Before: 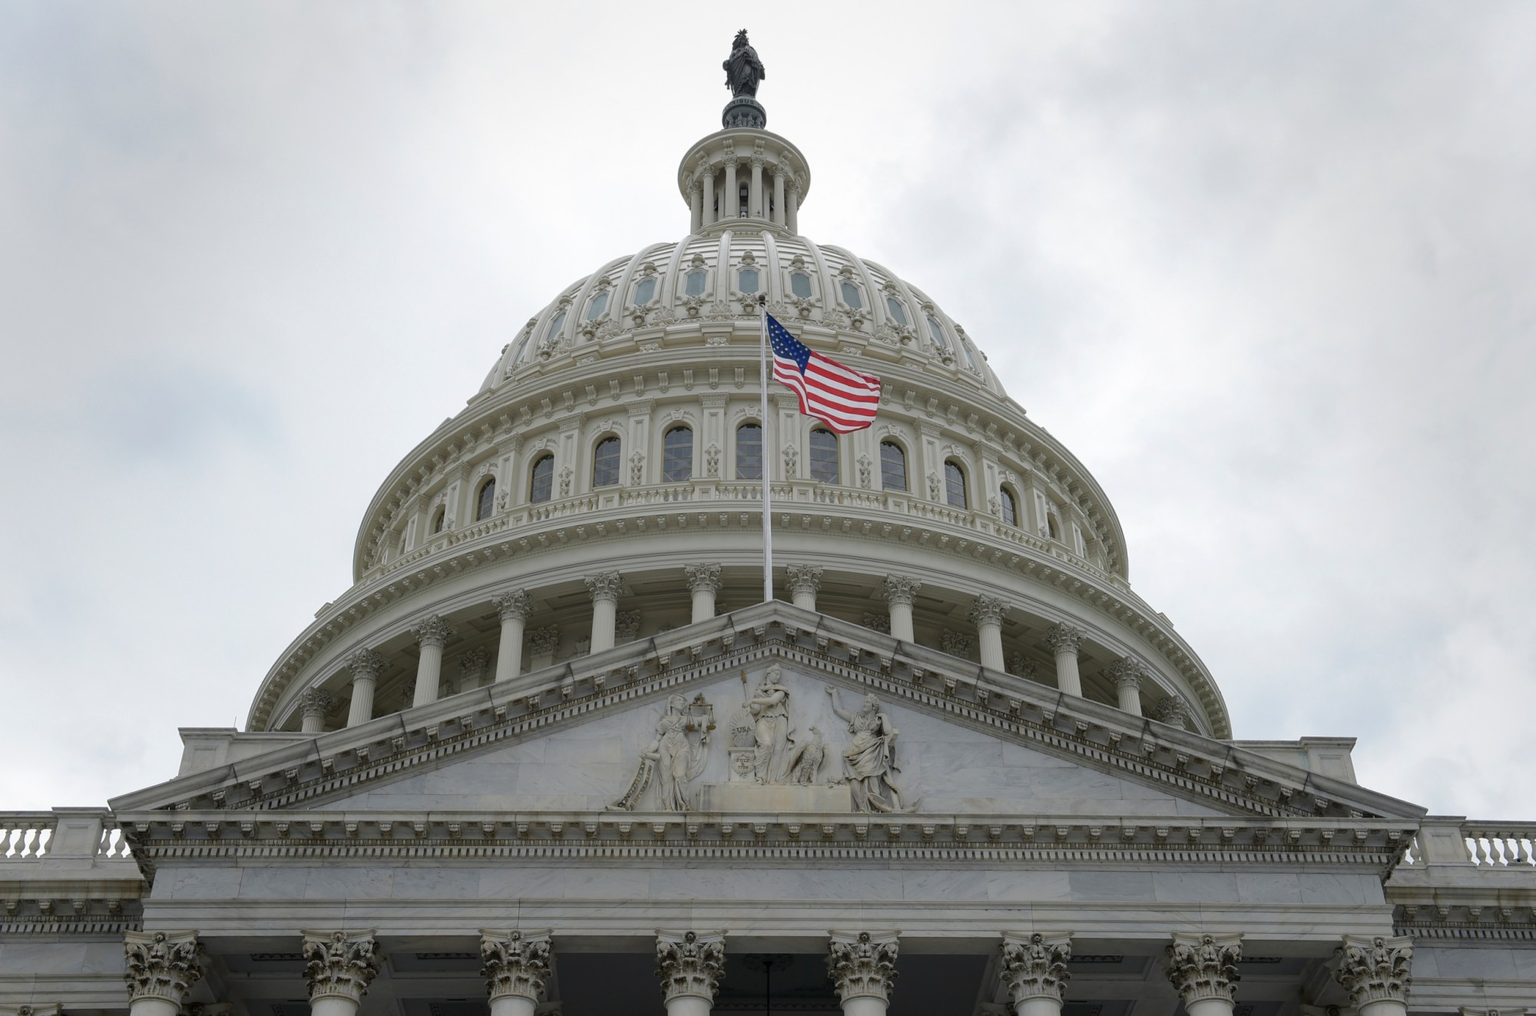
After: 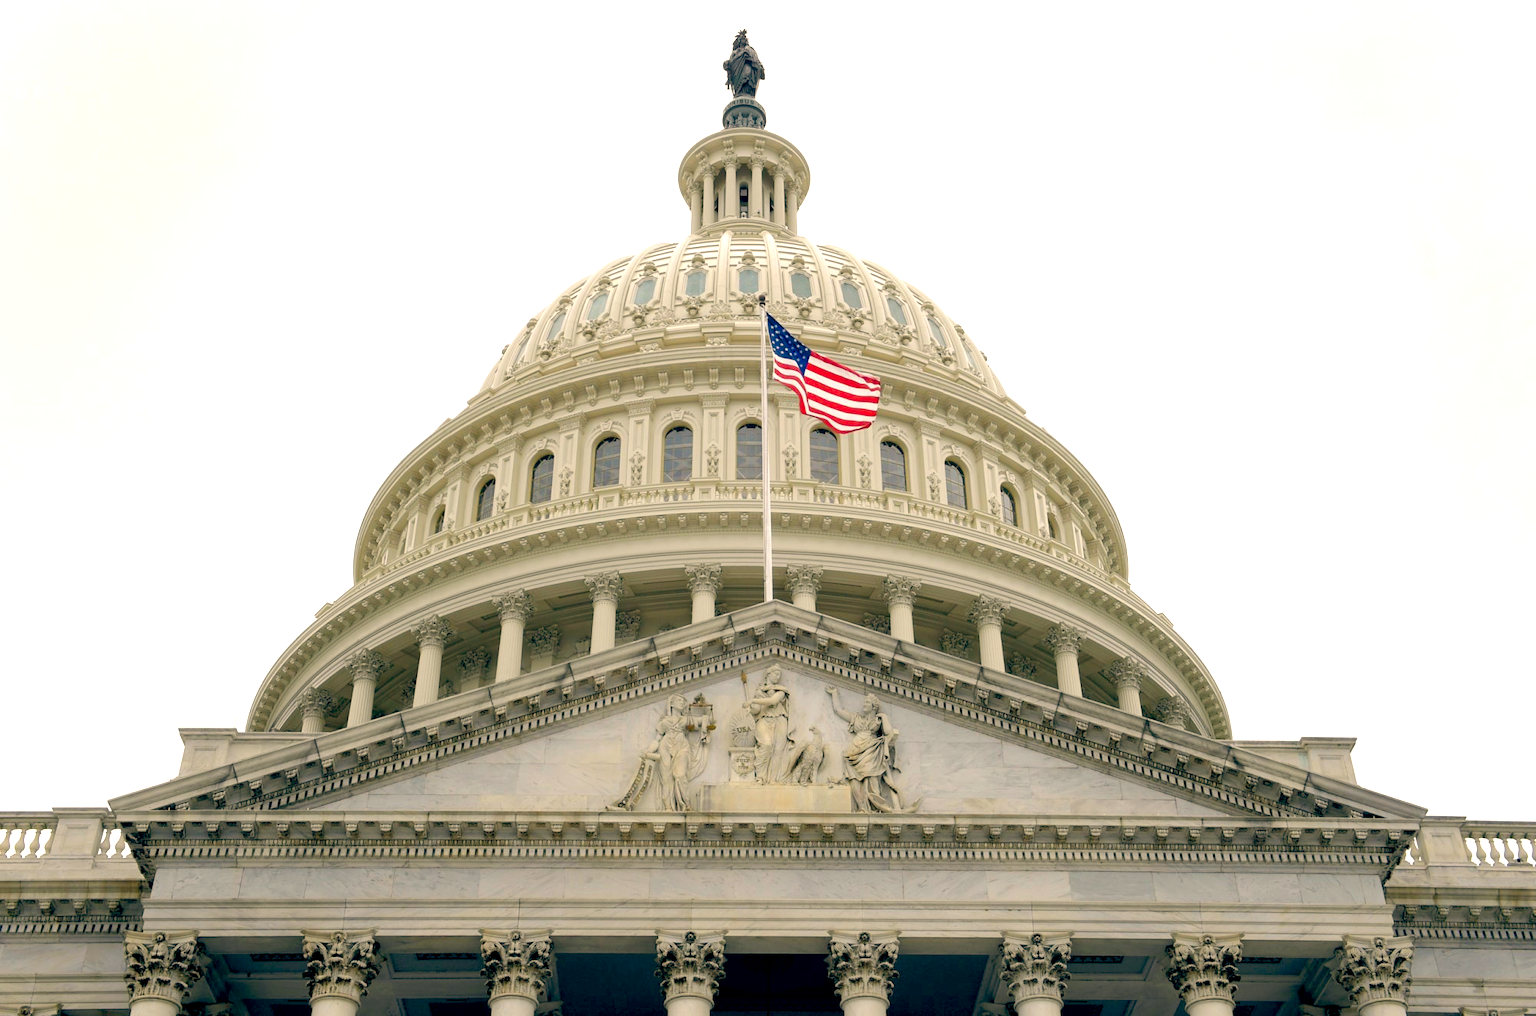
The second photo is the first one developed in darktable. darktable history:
color balance: lift [0.975, 0.993, 1, 1.015], gamma [1.1, 1, 1, 0.945], gain [1, 1.04, 1, 0.95]
white balance: red 1.045, blue 0.932
color balance rgb: perceptual saturation grading › global saturation 30%, global vibrance 10%
exposure: black level correction 0, exposure 0.95 EV, compensate exposure bias true, compensate highlight preservation false
